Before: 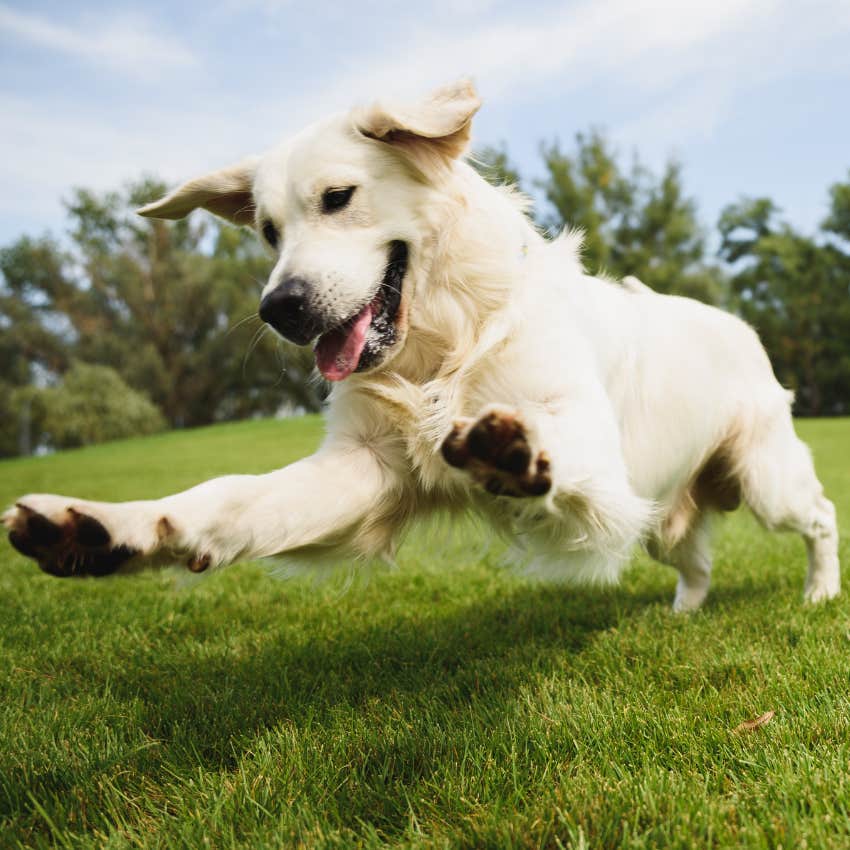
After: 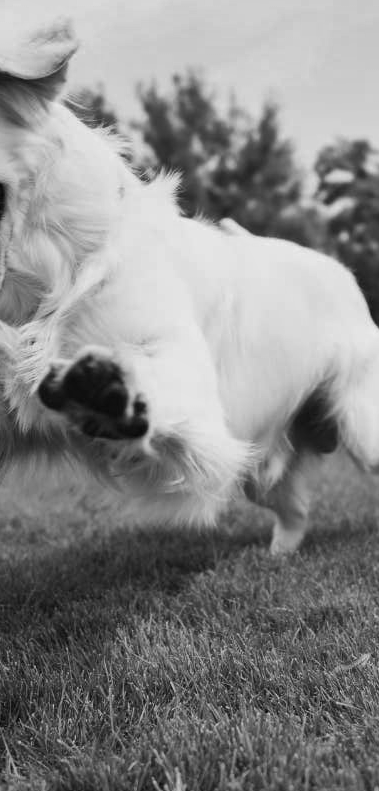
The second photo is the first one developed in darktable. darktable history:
crop: left 47.429%, top 6.835%, right 7.894%
shadows and highlights: low approximation 0.01, soften with gaussian
color calibration: output gray [0.253, 0.26, 0.487, 0], gray › normalize channels true, illuminant same as pipeline (D50), adaptation XYZ, x 0.345, y 0.359, temperature 5004.58 K, gamut compression 0.027
